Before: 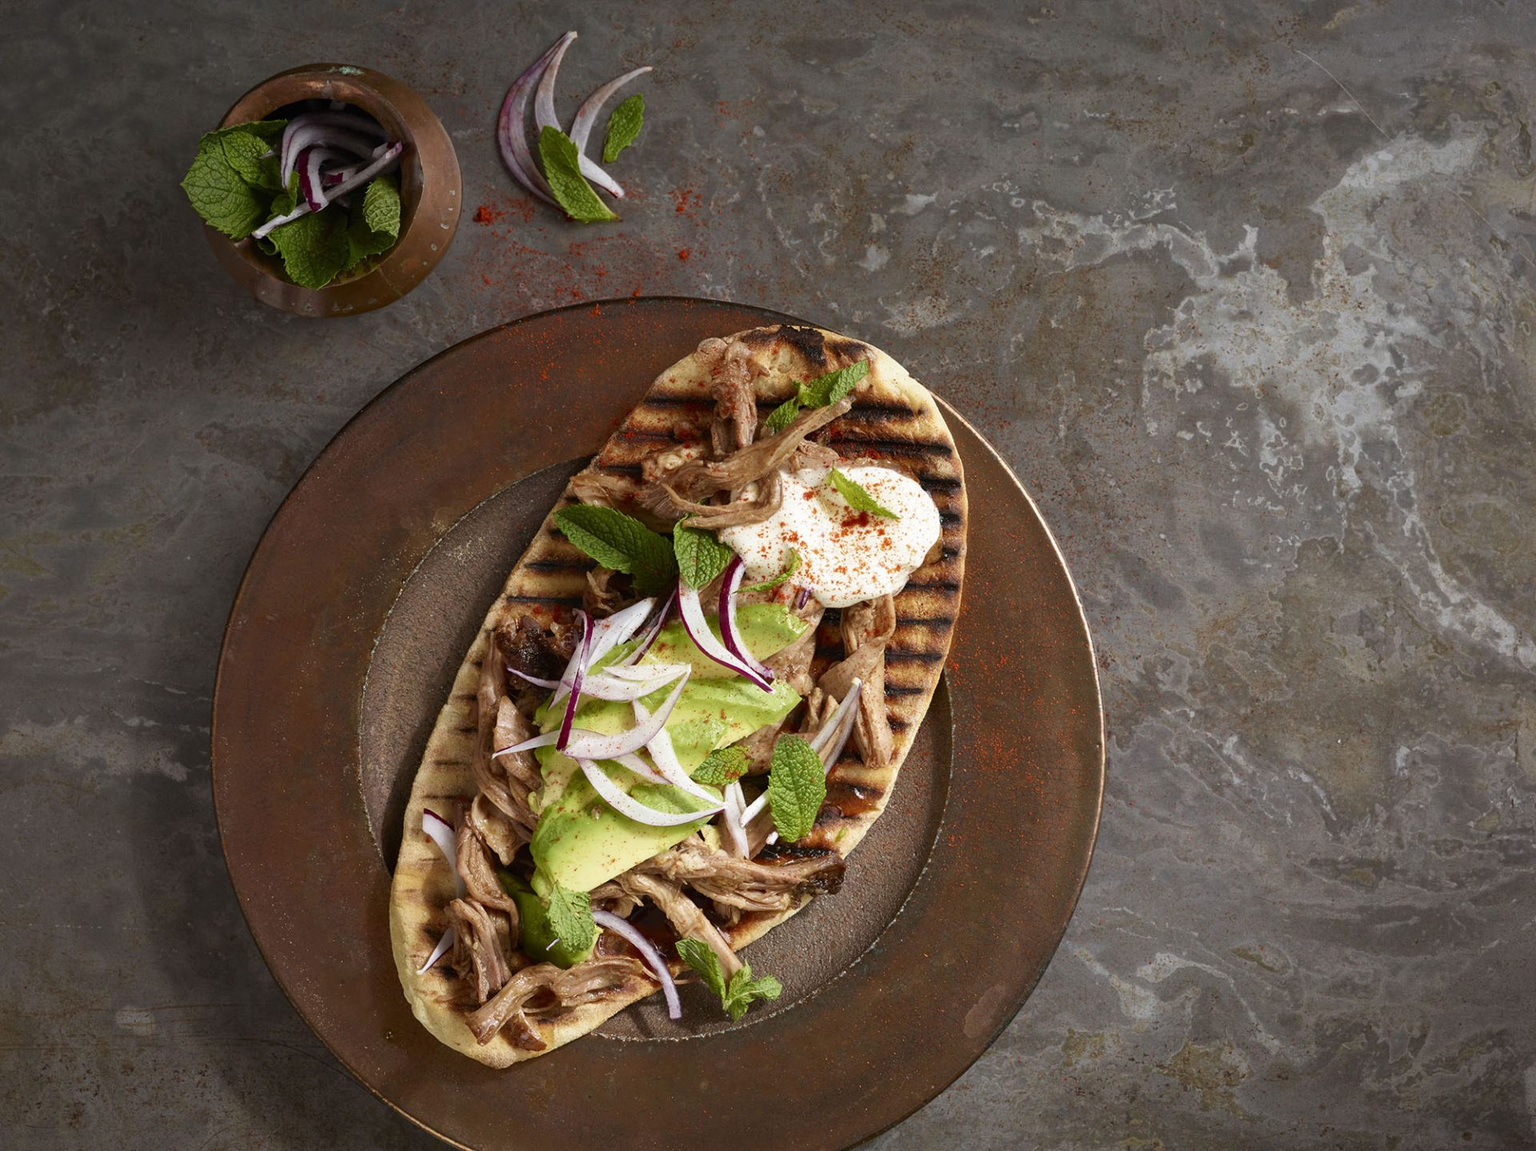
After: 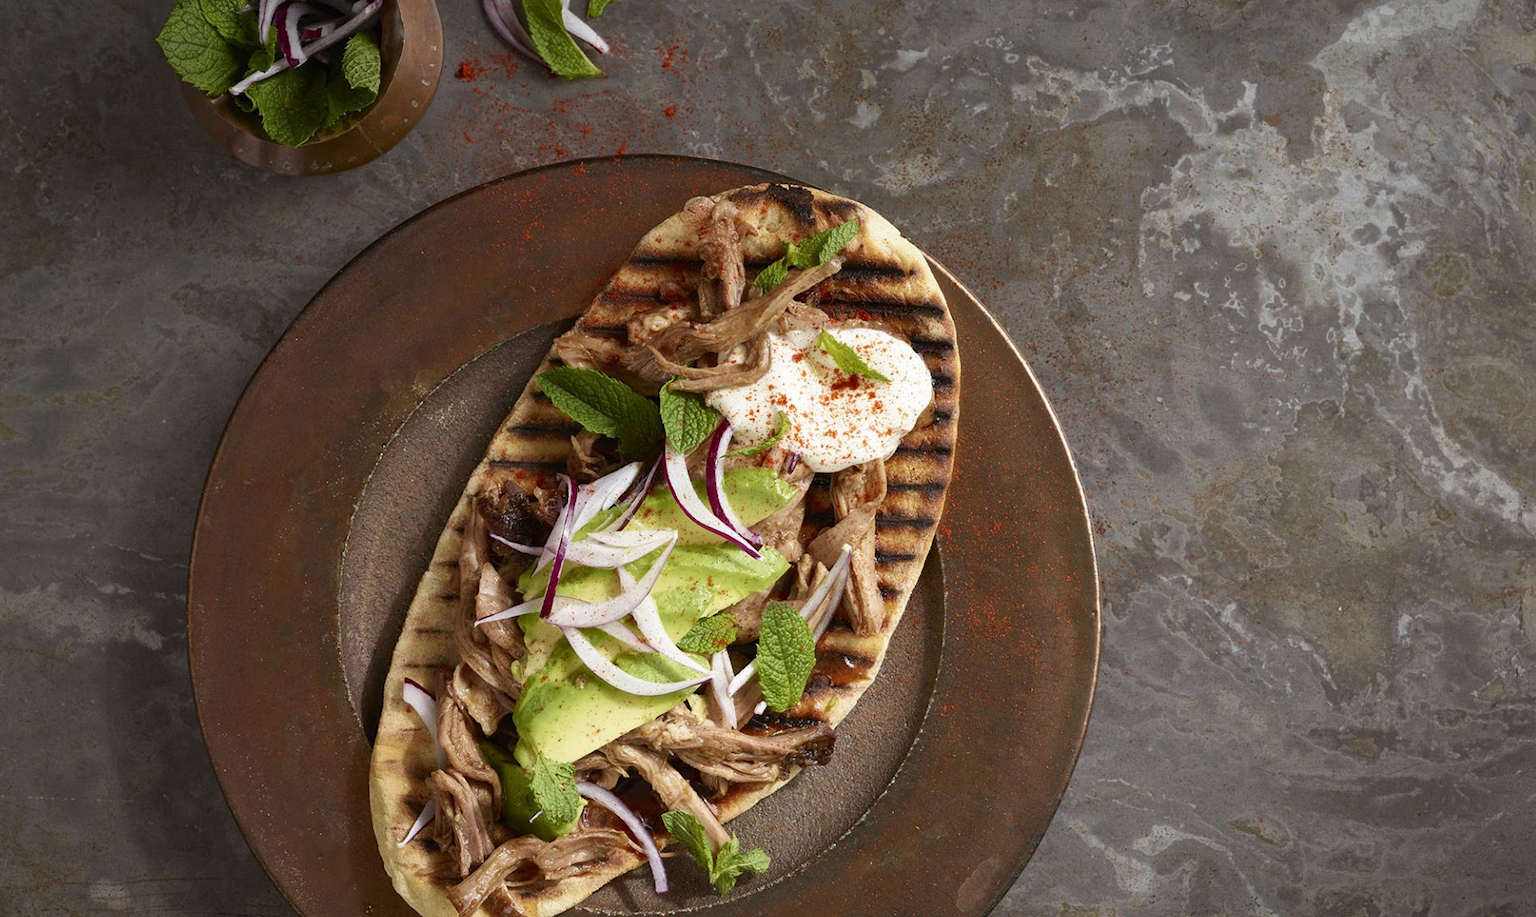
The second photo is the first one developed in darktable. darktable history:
crop and rotate: left 1.845%, top 12.688%, right 0.275%, bottom 9.306%
